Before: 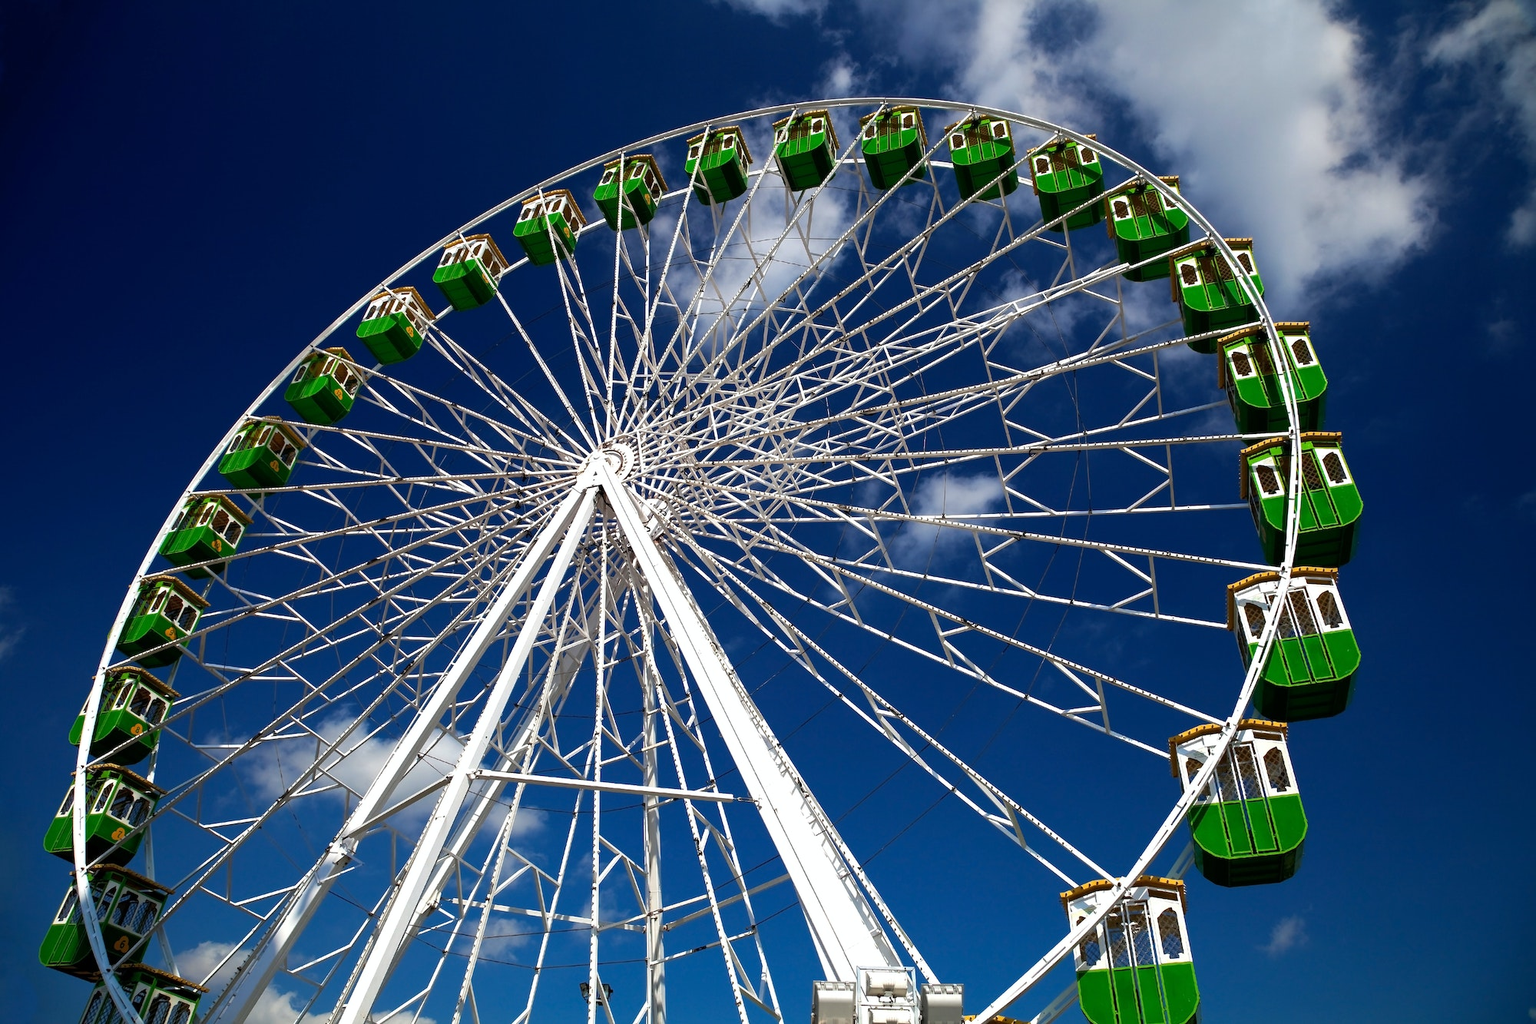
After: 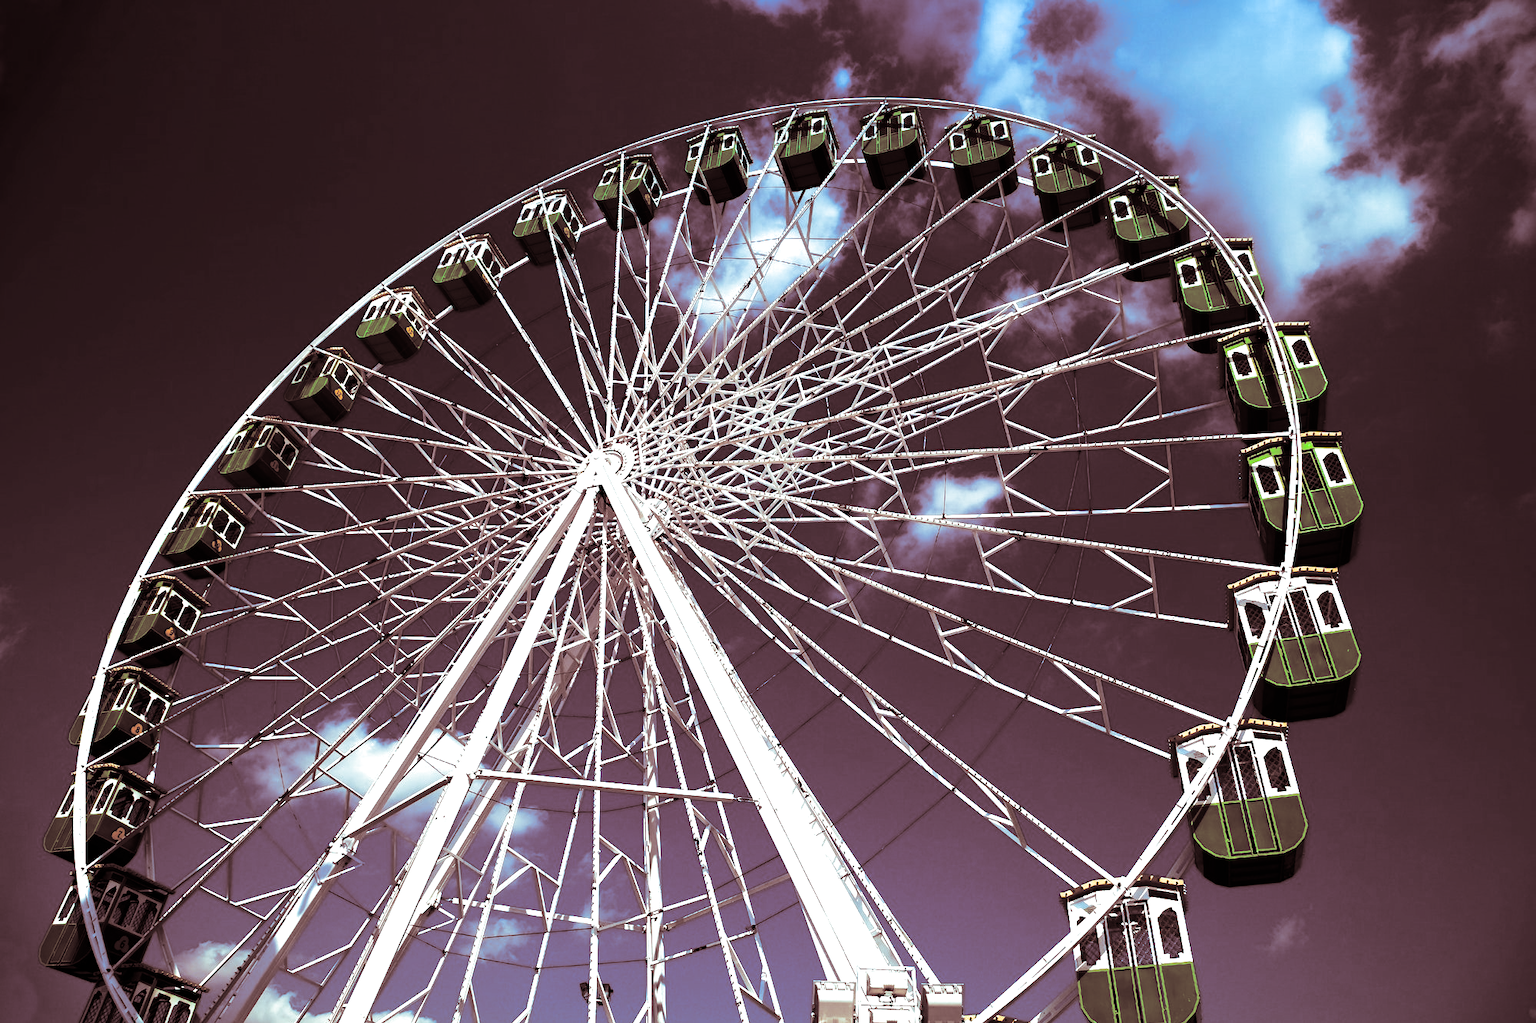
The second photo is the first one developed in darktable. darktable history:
graduated density: density 2.02 EV, hardness 44%, rotation 0.374°, offset 8.21, hue 208.8°, saturation 97%
tone equalizer: -8 EV -1.08 EV, -7 EV -1.01 EV, -6 EV -0.867 EV, -5 EV -0.578 EV, -3 EV 0.578 EV, -2 EV 0.867 EV, -1 EV 1.01 EV, +0 EV 1.08 EV, edges refinement/feathering 500, mask exposure compensation -1.57 EV, preserve details no
split-toning: shadows › saturation 0.3, highlights › hue 180°, highlights › saturation 0.3, compress 0%
